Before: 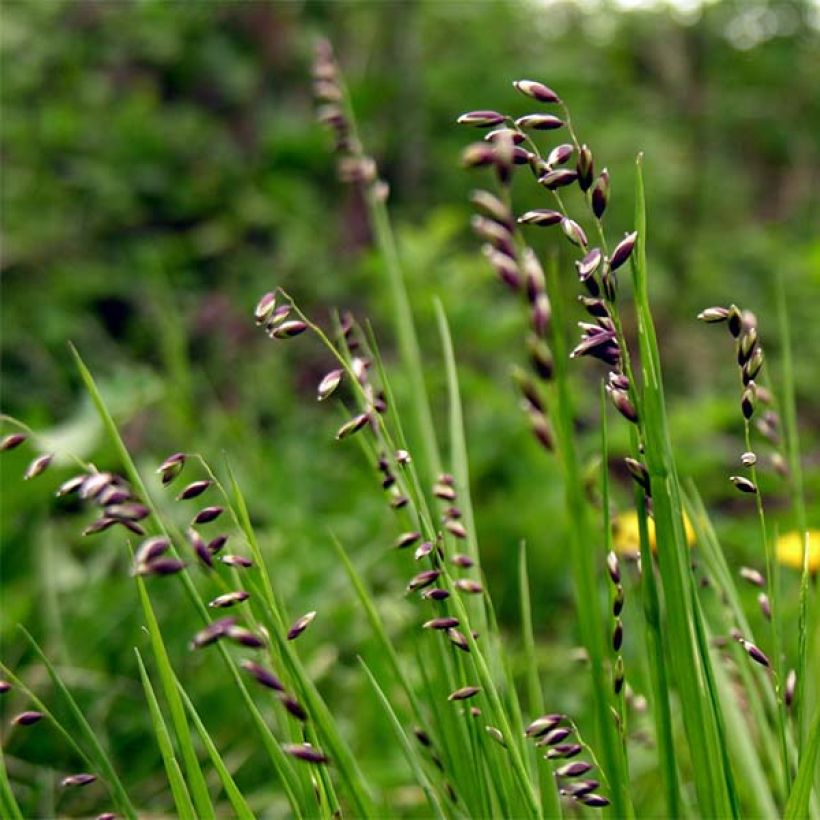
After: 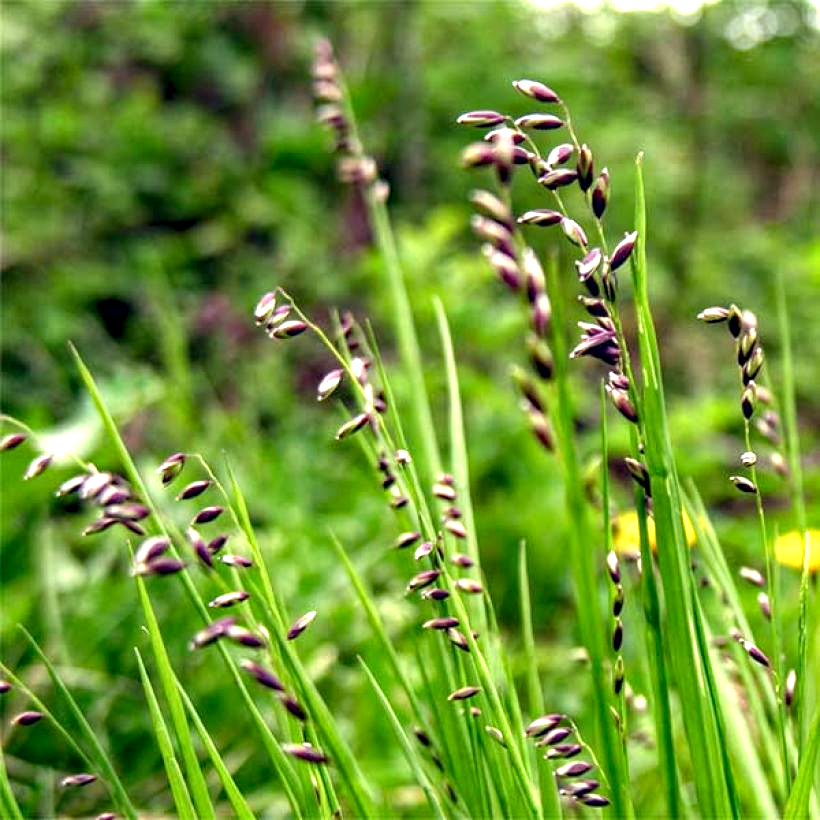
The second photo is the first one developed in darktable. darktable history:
local contrast: detail 130%
haze removal: compatibility mode true, adaptive false
exposure: black level correction 0, exposure 1 EV, compensate highlight preservation false
